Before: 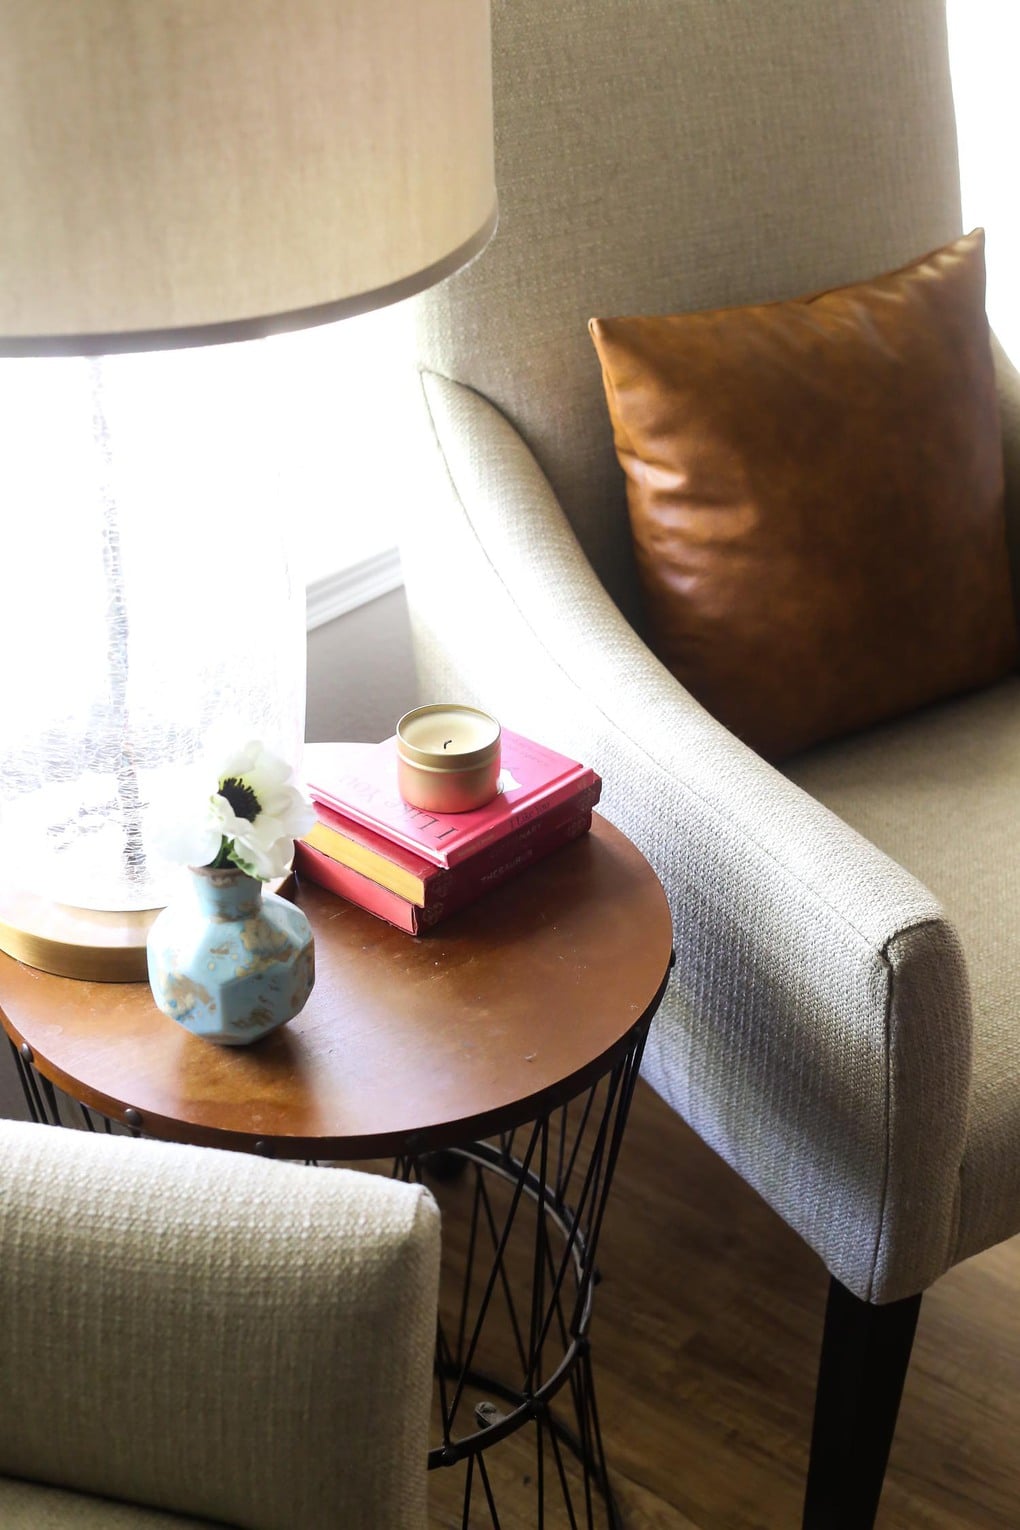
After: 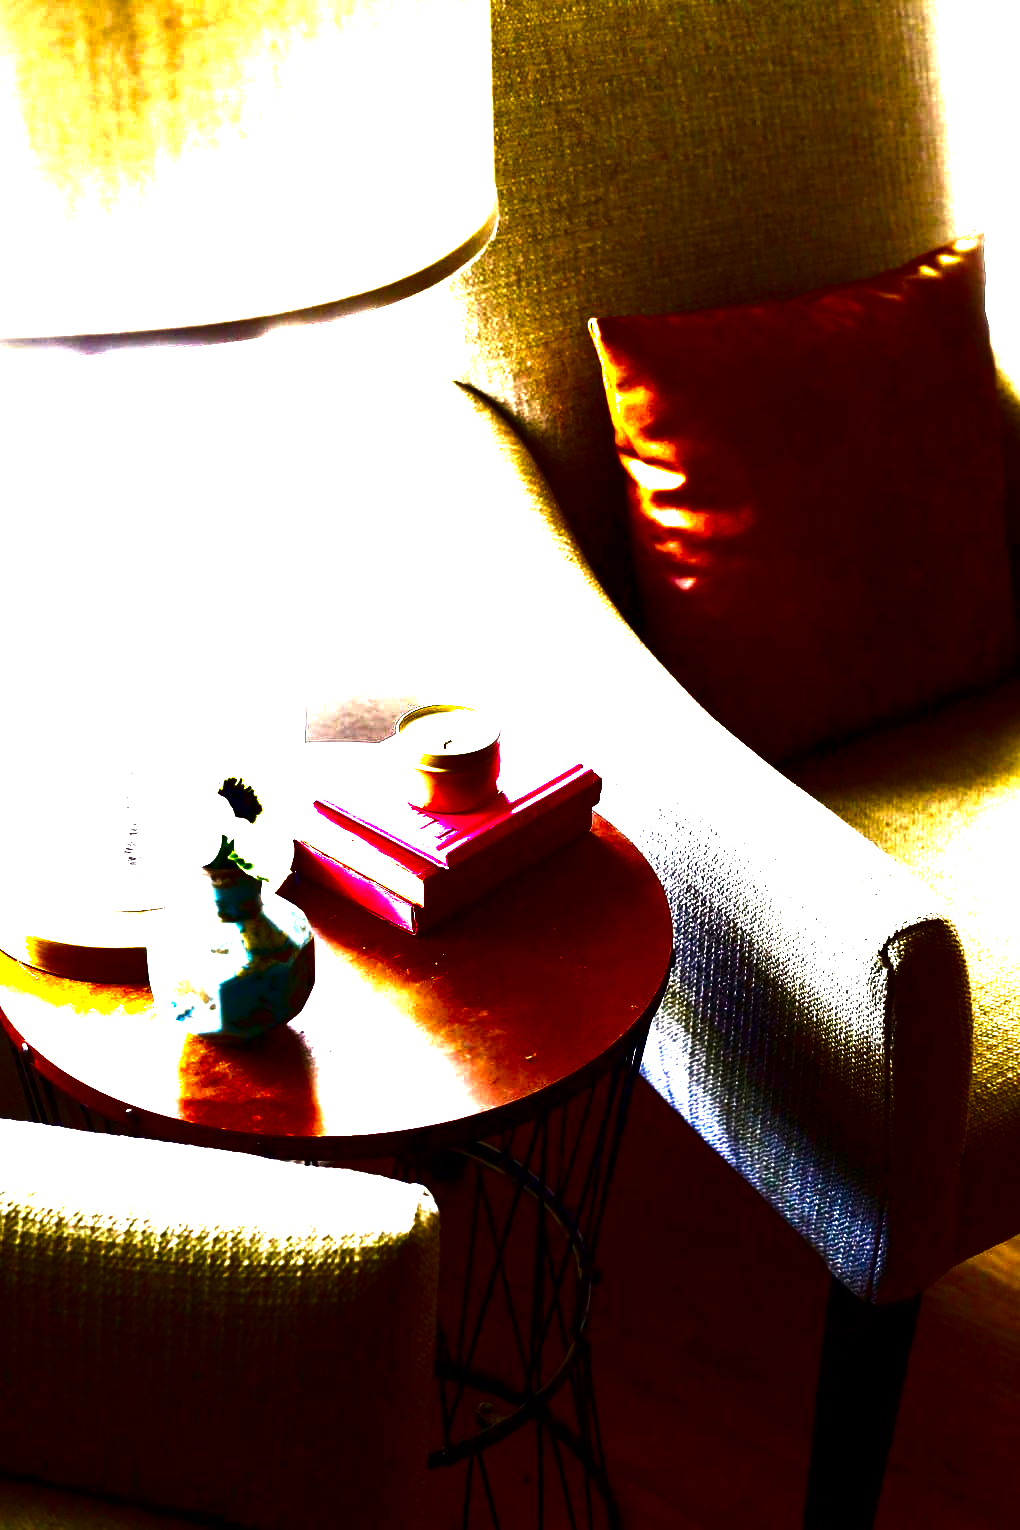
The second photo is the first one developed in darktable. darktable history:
contrast brightness saturation: brightness -0.994, saturation 0.985
color balance rgb: highlights gain › chroma 1.085%, highlights gain › hue 70.02°, perceptual saturation grading › global saturation 25.919%, perceptual brilliance grading › highlights 74.919%, perceptual brilliance grading › shadows -30.321%, global vibrance 20%
